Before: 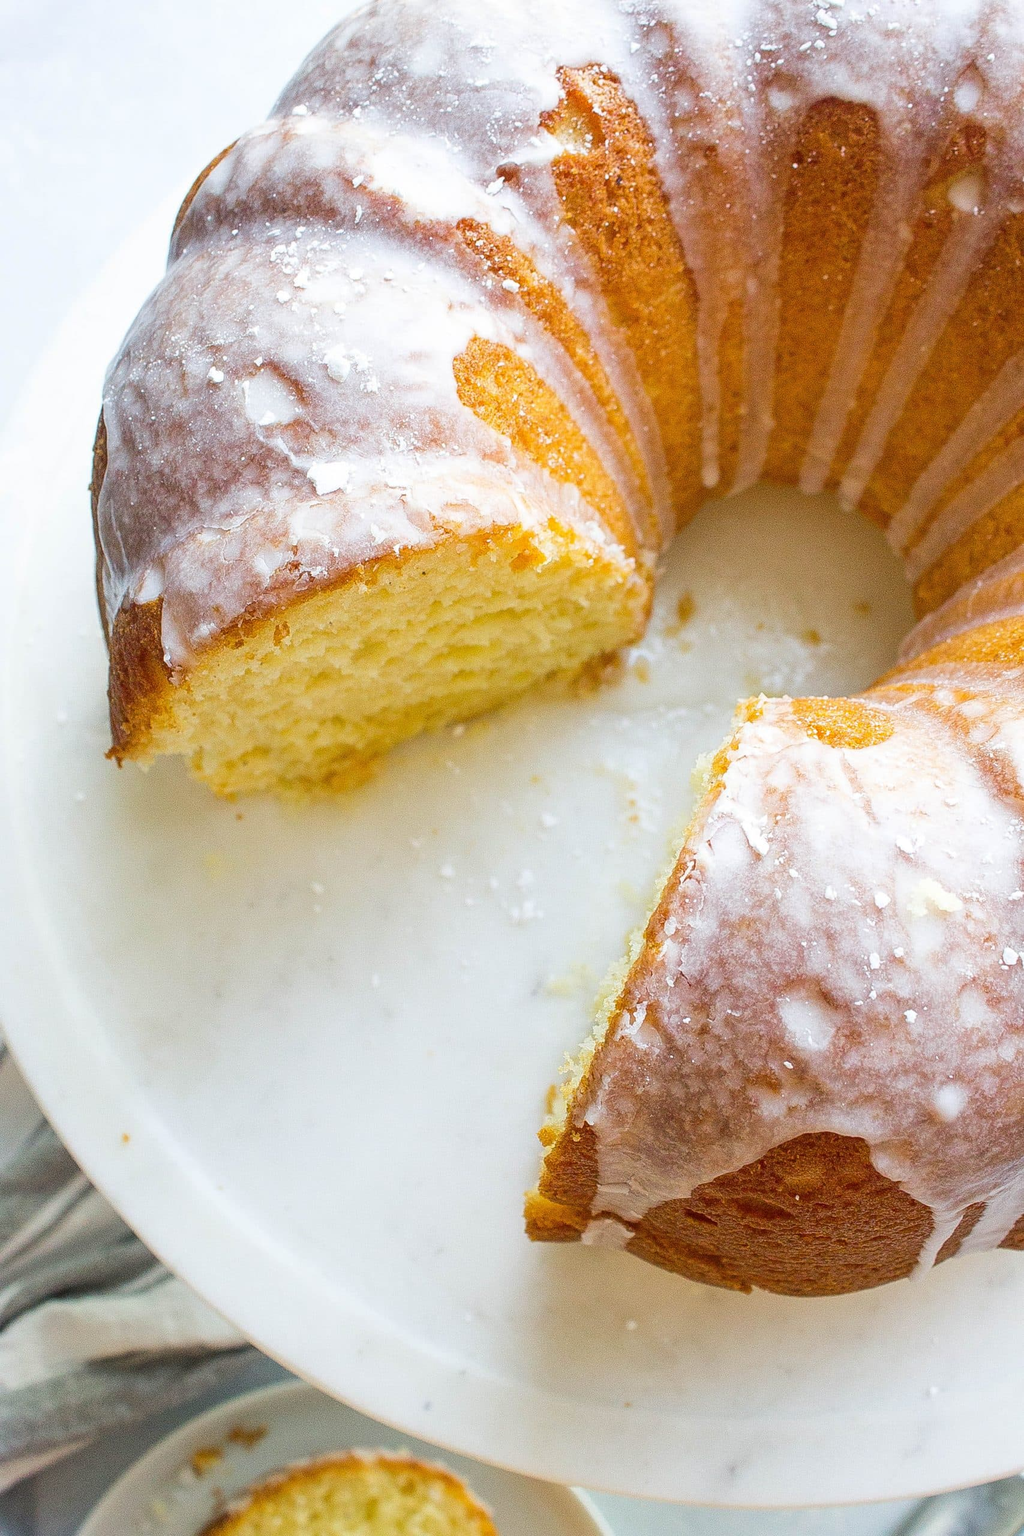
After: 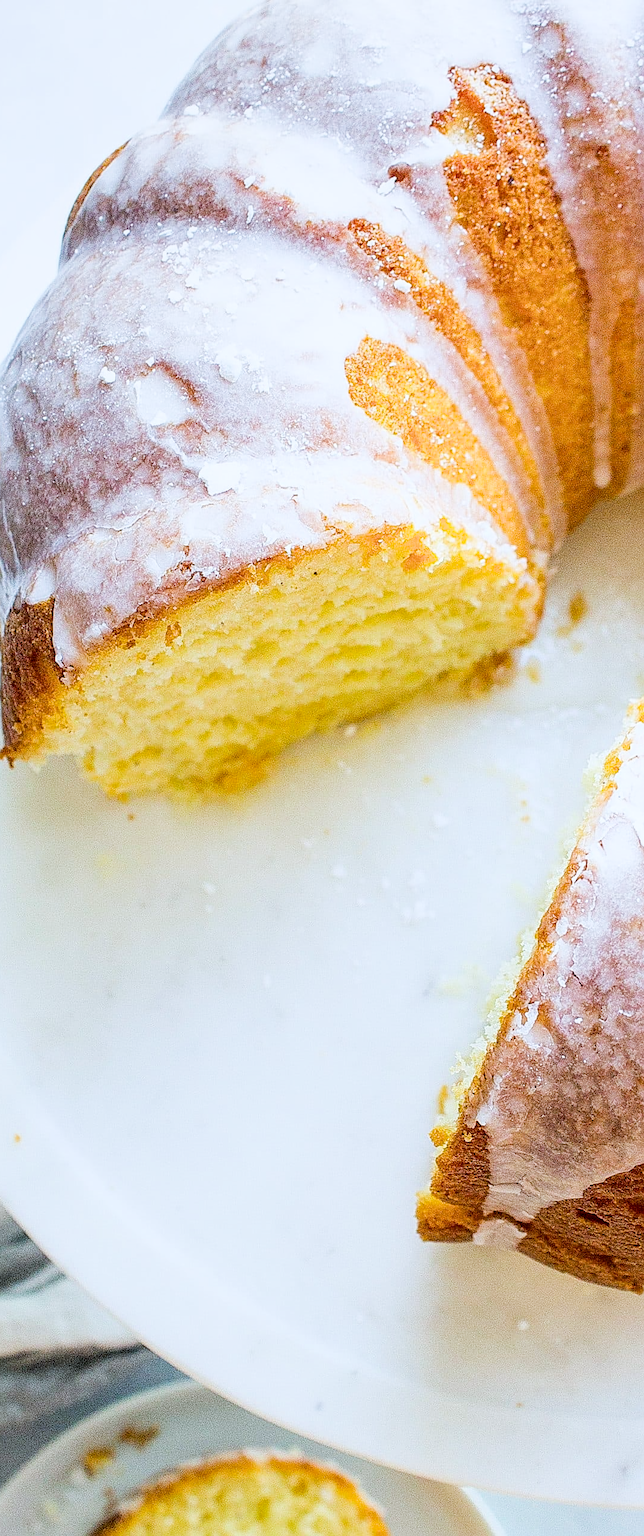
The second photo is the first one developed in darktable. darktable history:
color calibration: x 0.37, y 0.382, temperature 4315.86 K
exposure: black level correction 0, exposure 0.69 EV, compensate highlight preservation false
filmic rgb: black relative exposure -5.08 EV, white relative exposure 3.99 EV, hardness 2.89, contrast 1.187, highlights saturation mix -28.69%
color balance rgb: perceptual saturation grading › global saturation 10.191%
local contrast: highlights 88%, shadows 82%
crop: left 10.644%, right 26.425%
sharpen: on, module defaults
